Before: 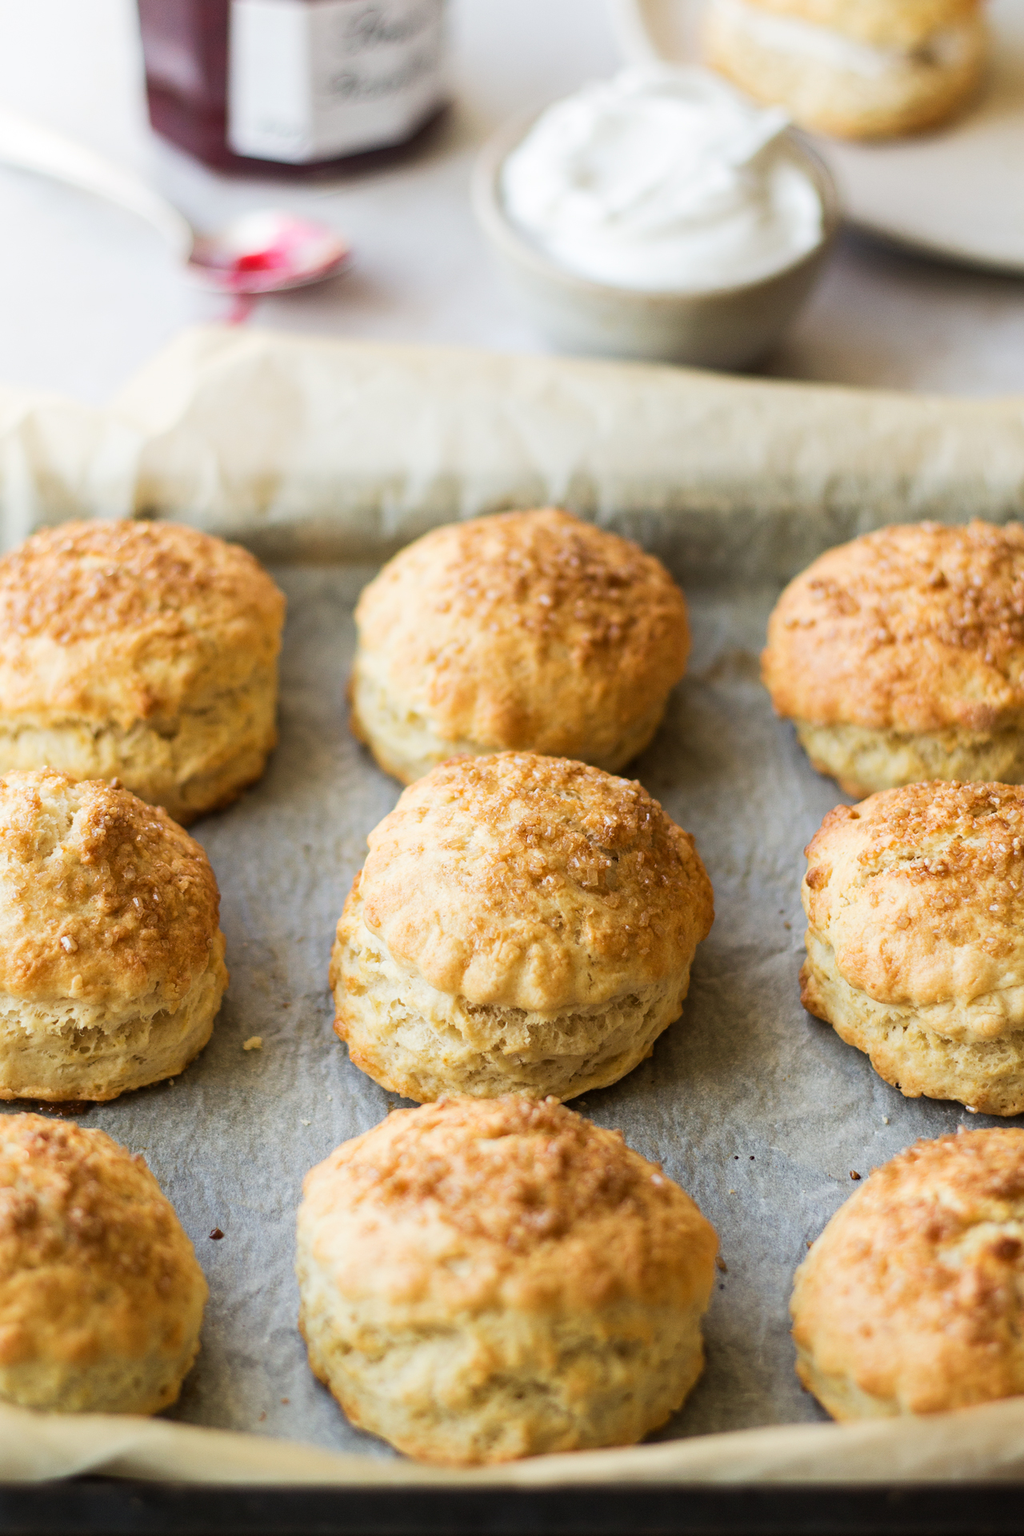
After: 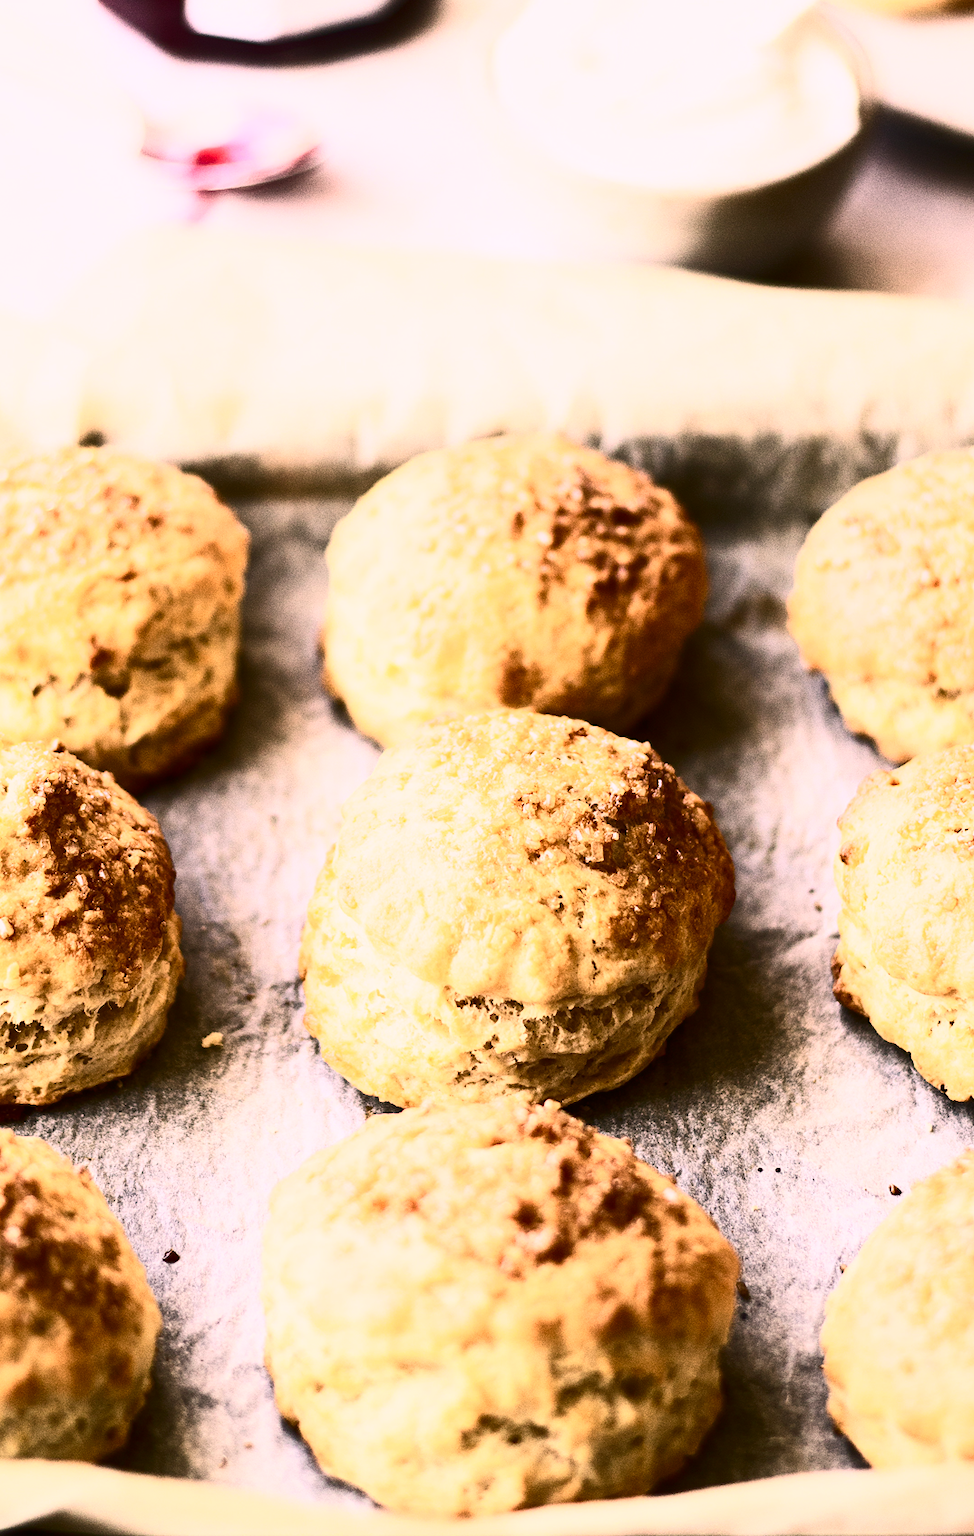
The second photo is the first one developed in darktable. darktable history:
exposure: compensate highlight preservation false
crop: left 6.446%, top 8.188%, right 9.538%, bottom 3.548%
contrast brightness saturation: contrast 0.93, brightness 0.2
color correction: highlights a* 14.52, highlights b* 4.84
